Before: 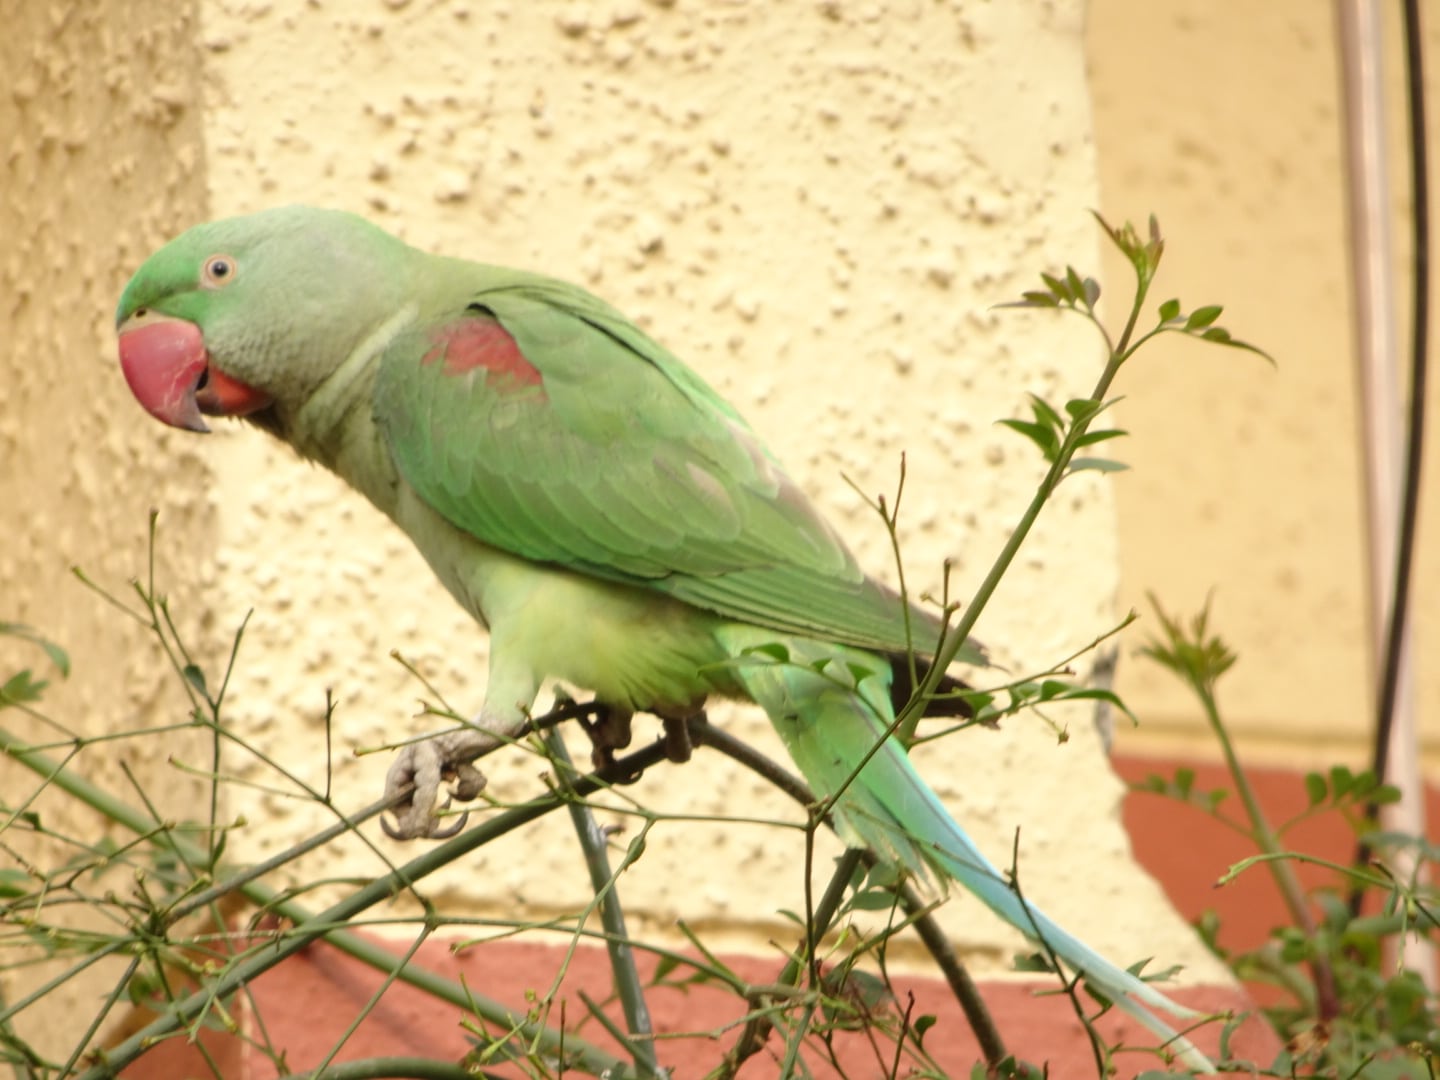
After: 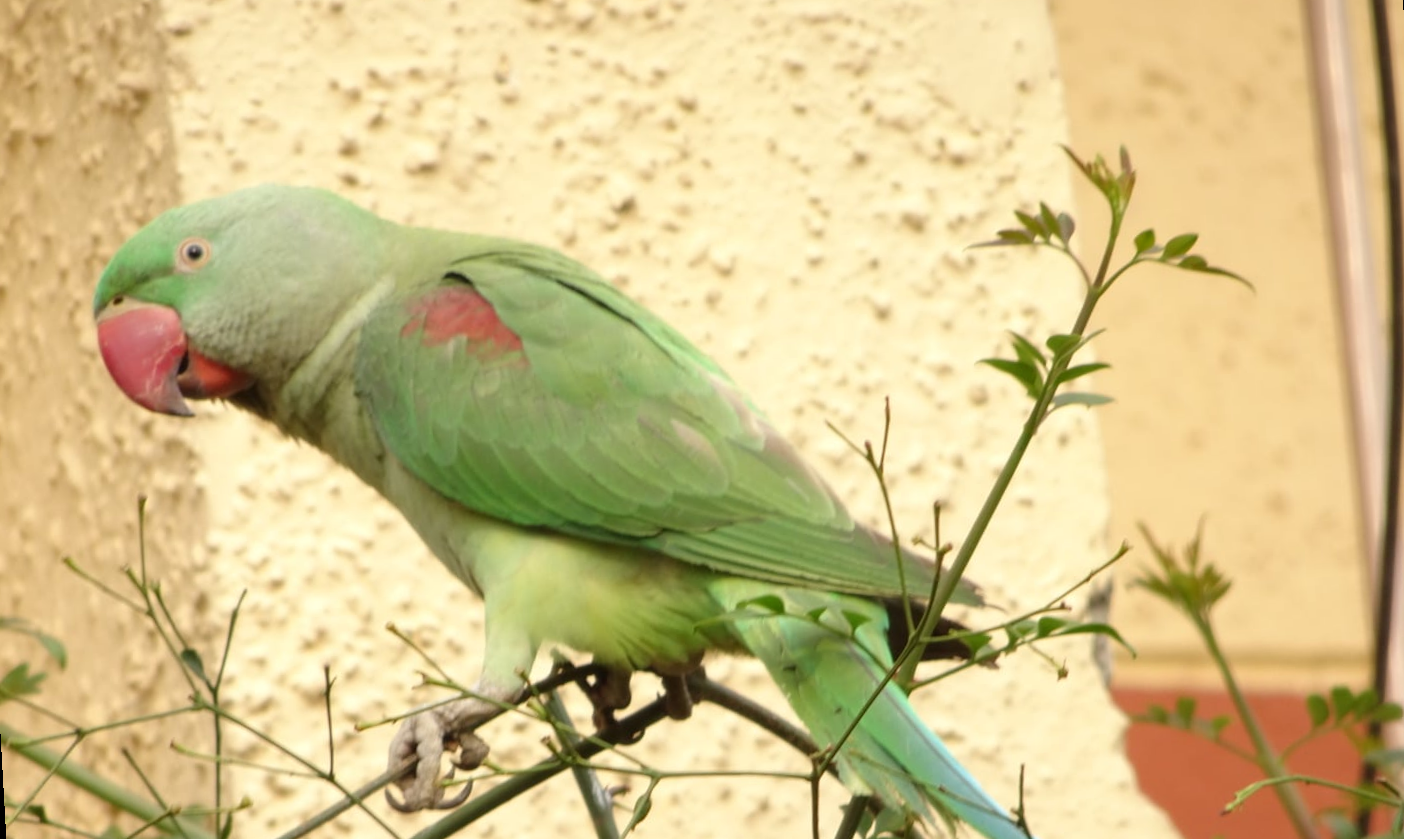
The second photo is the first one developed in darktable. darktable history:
crop: left 2.737%, top 7.287%, right 3.421%, bottom 20.179%
rotate and perspective: rotation -3.18°, automatic cropping off
